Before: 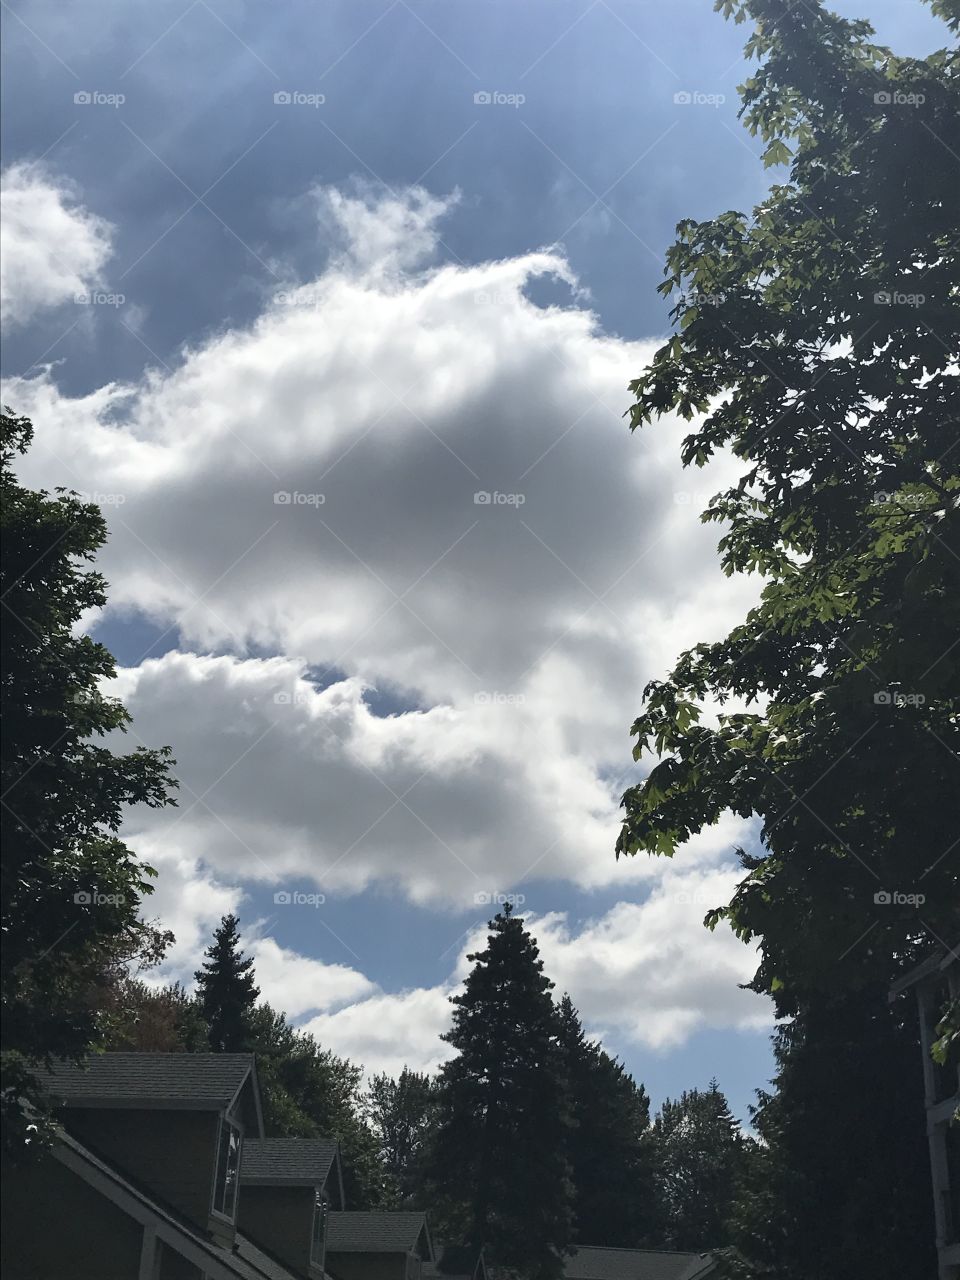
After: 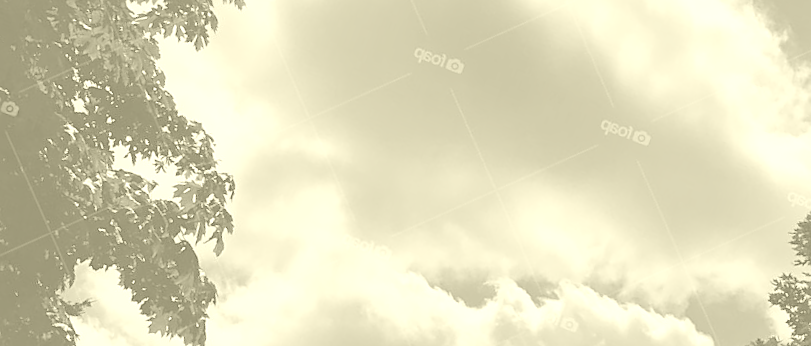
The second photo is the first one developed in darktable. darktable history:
rotate and perspective: rotation -4.98°, automatic cropping off
sharpen: radius 1.864, amount 0.398, threshold 1.271
colorize: hue 43.2°, saturation 40%, version 1
crop and rotate: angle 16.12°, top 30.835%, bottom 35.653%
